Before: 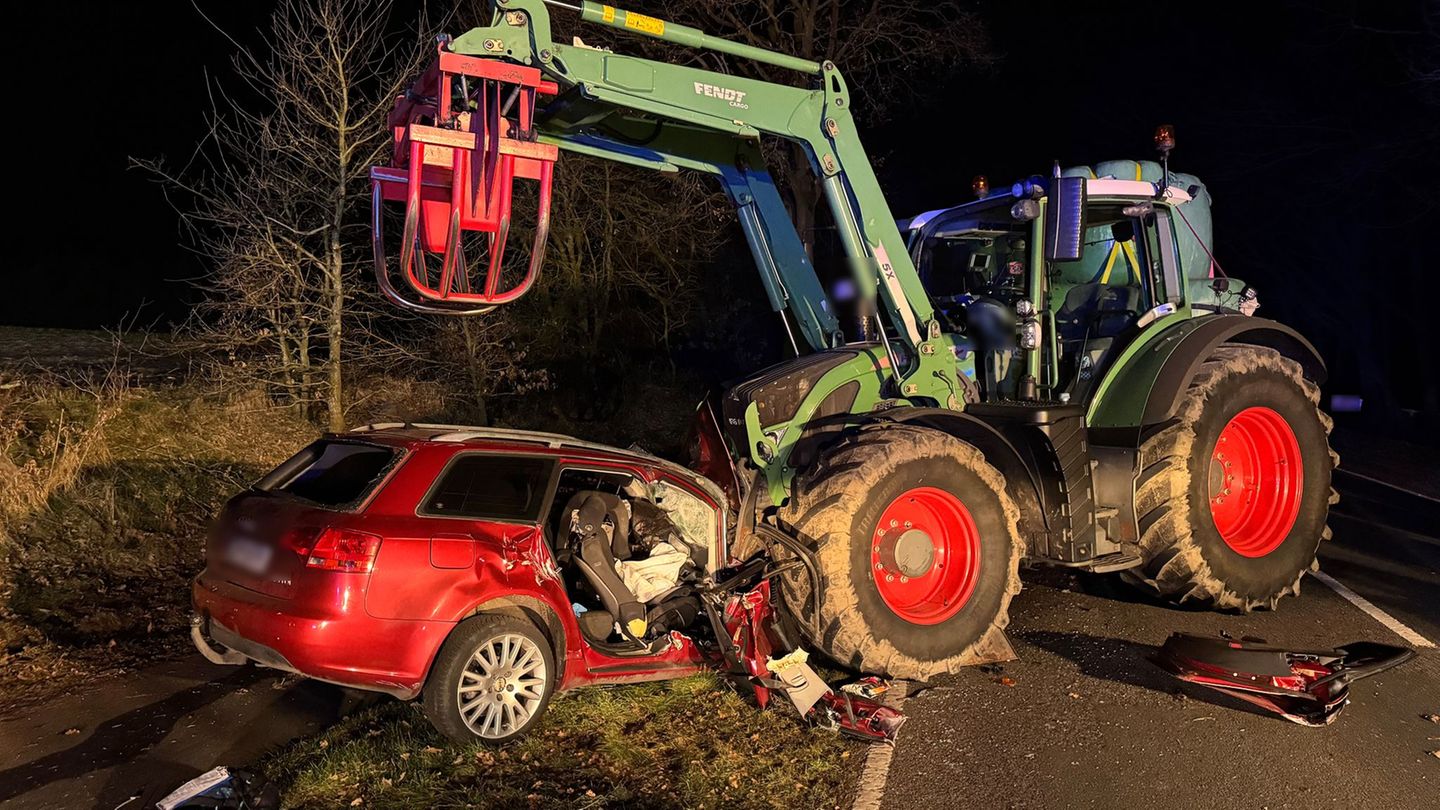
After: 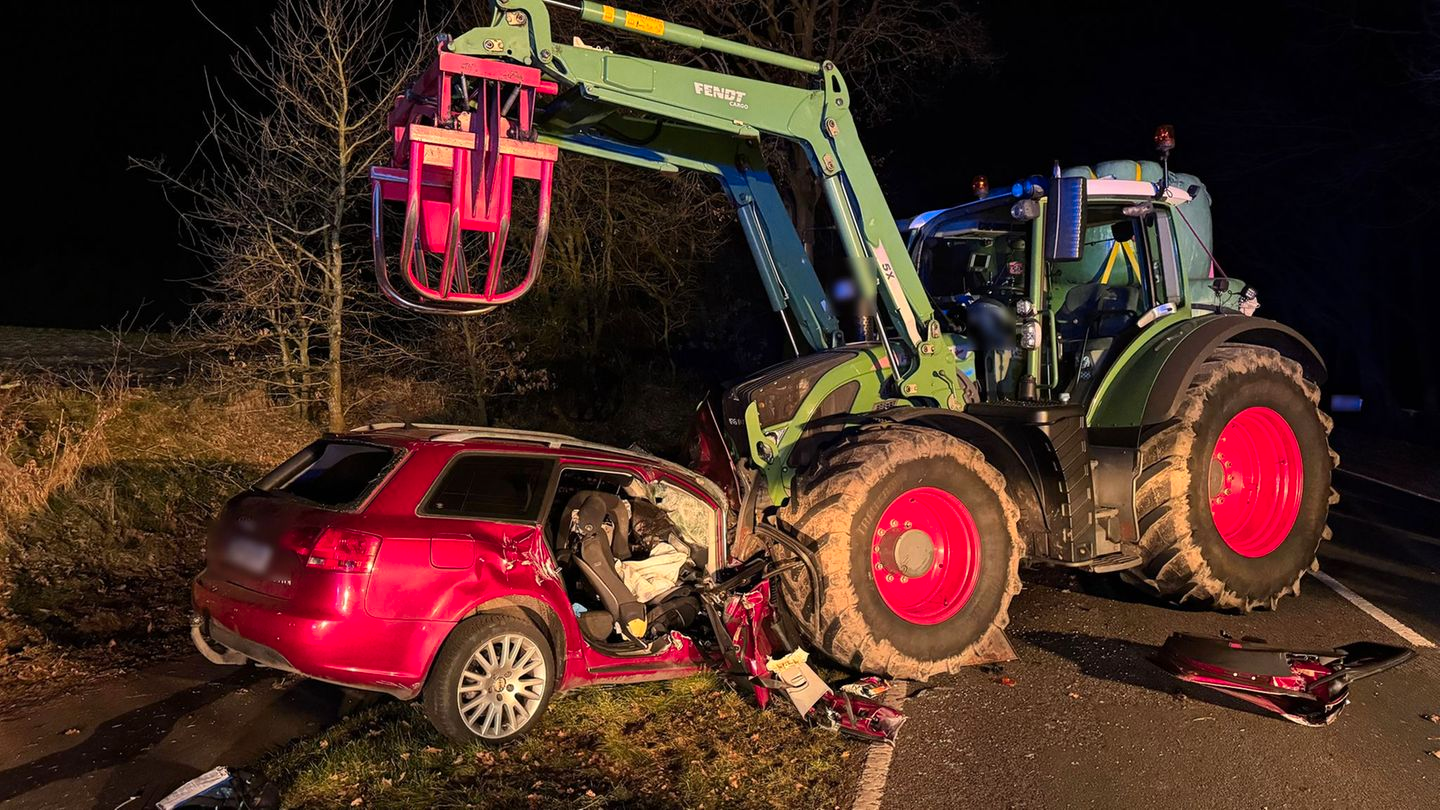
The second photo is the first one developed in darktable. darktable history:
color zones: curves: ch1 [(0.239, 0.552) (0.75, 0.5)]; ch2 [(0.25, 0.462) (0.749, 0.457)]
